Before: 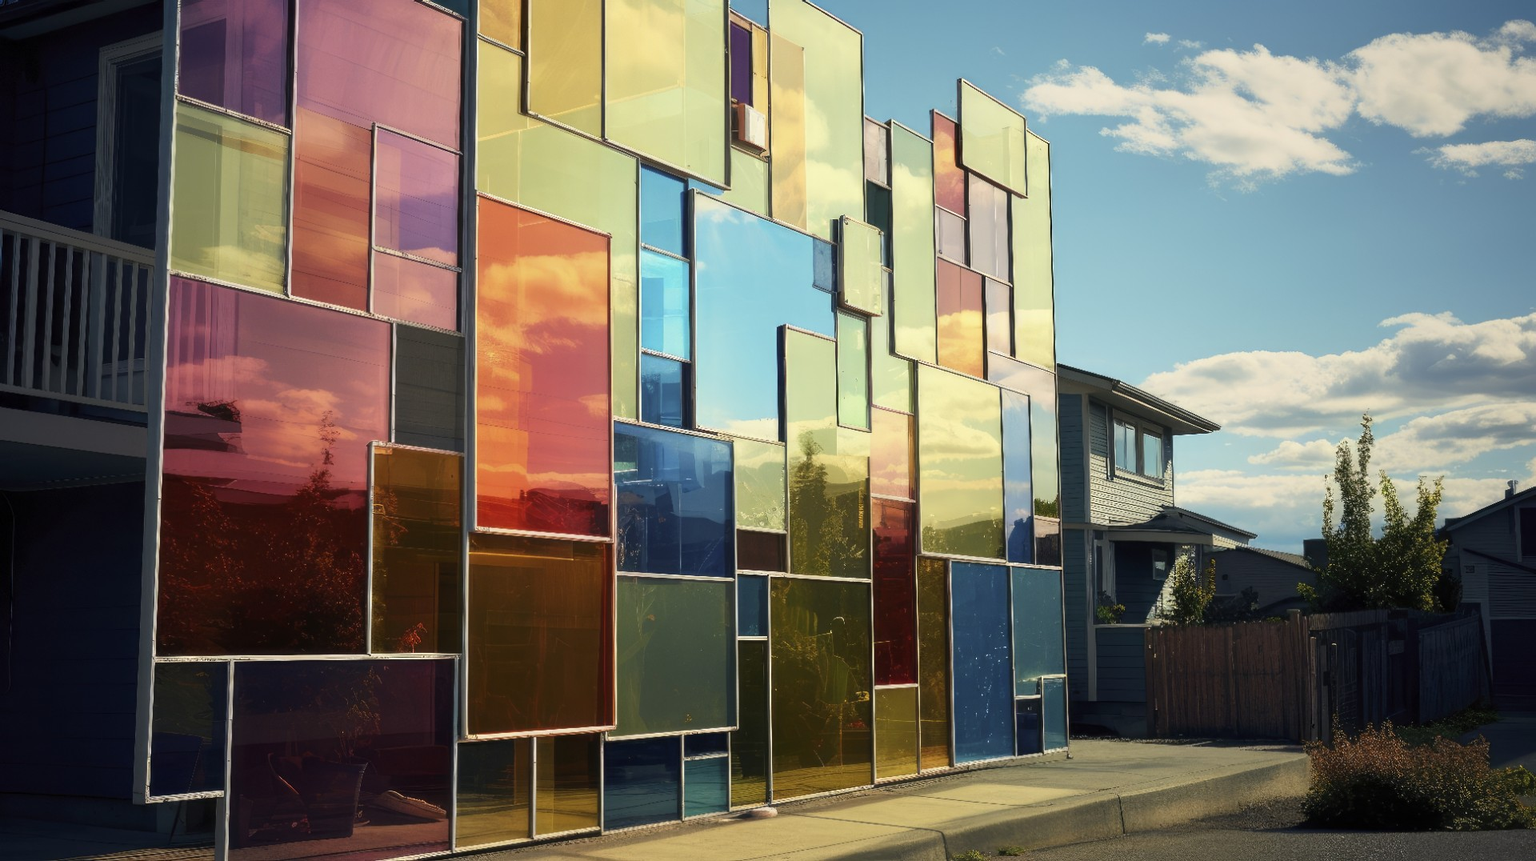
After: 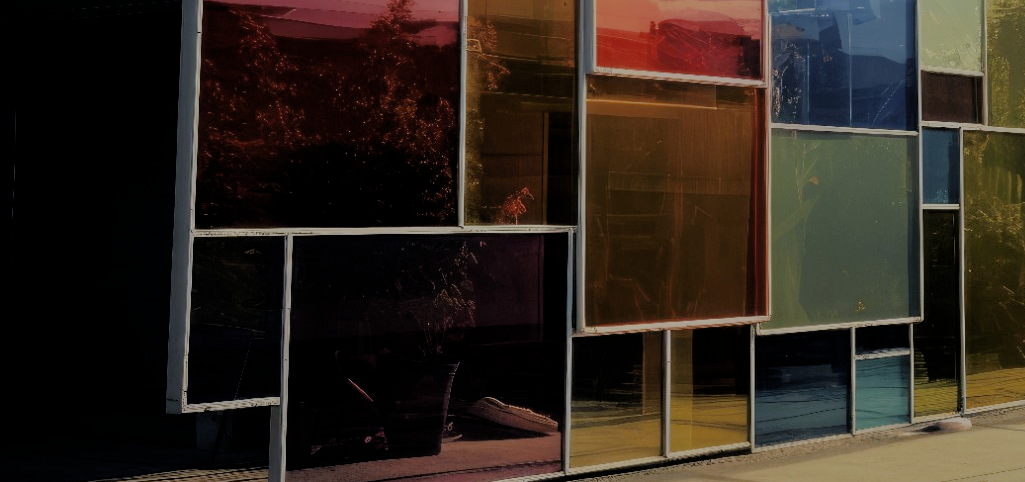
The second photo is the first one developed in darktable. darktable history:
filmic rgb: black relative exposure -4.44 EV, white relative exposure 6.62 EV, hardness 1.93, contrast 0.516
crop and rotate: top 54.945%, right 46.581%, bottom 0.17%
